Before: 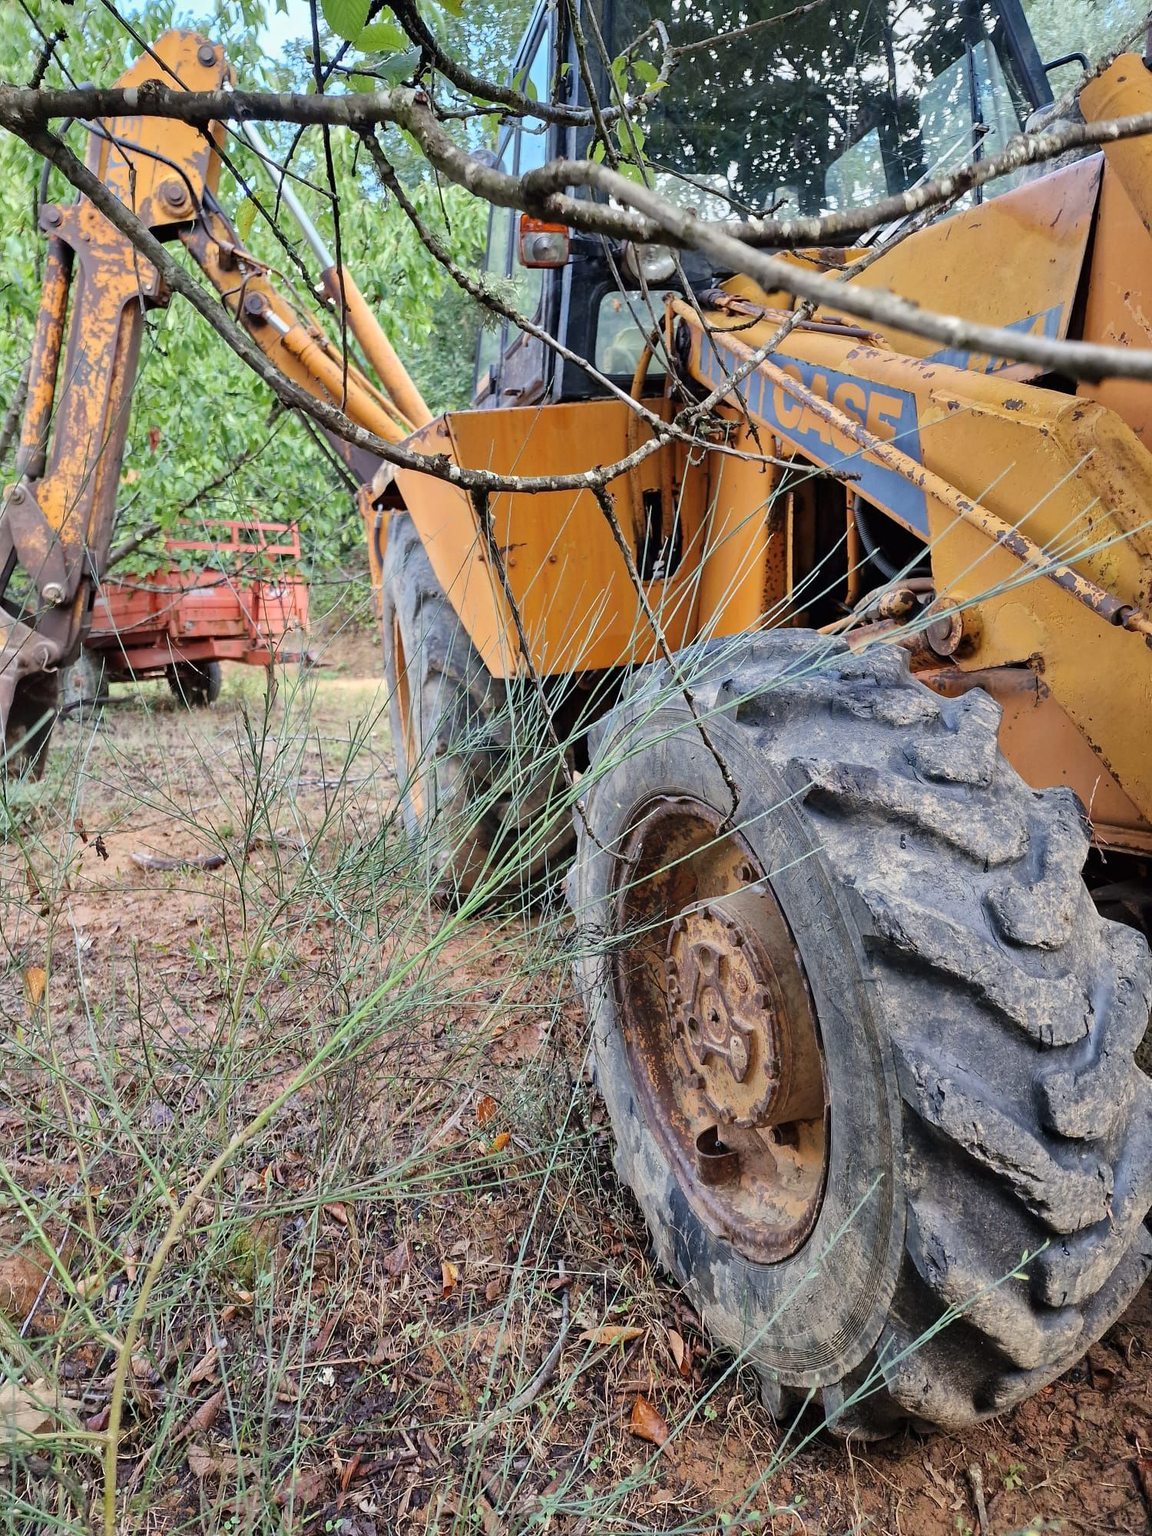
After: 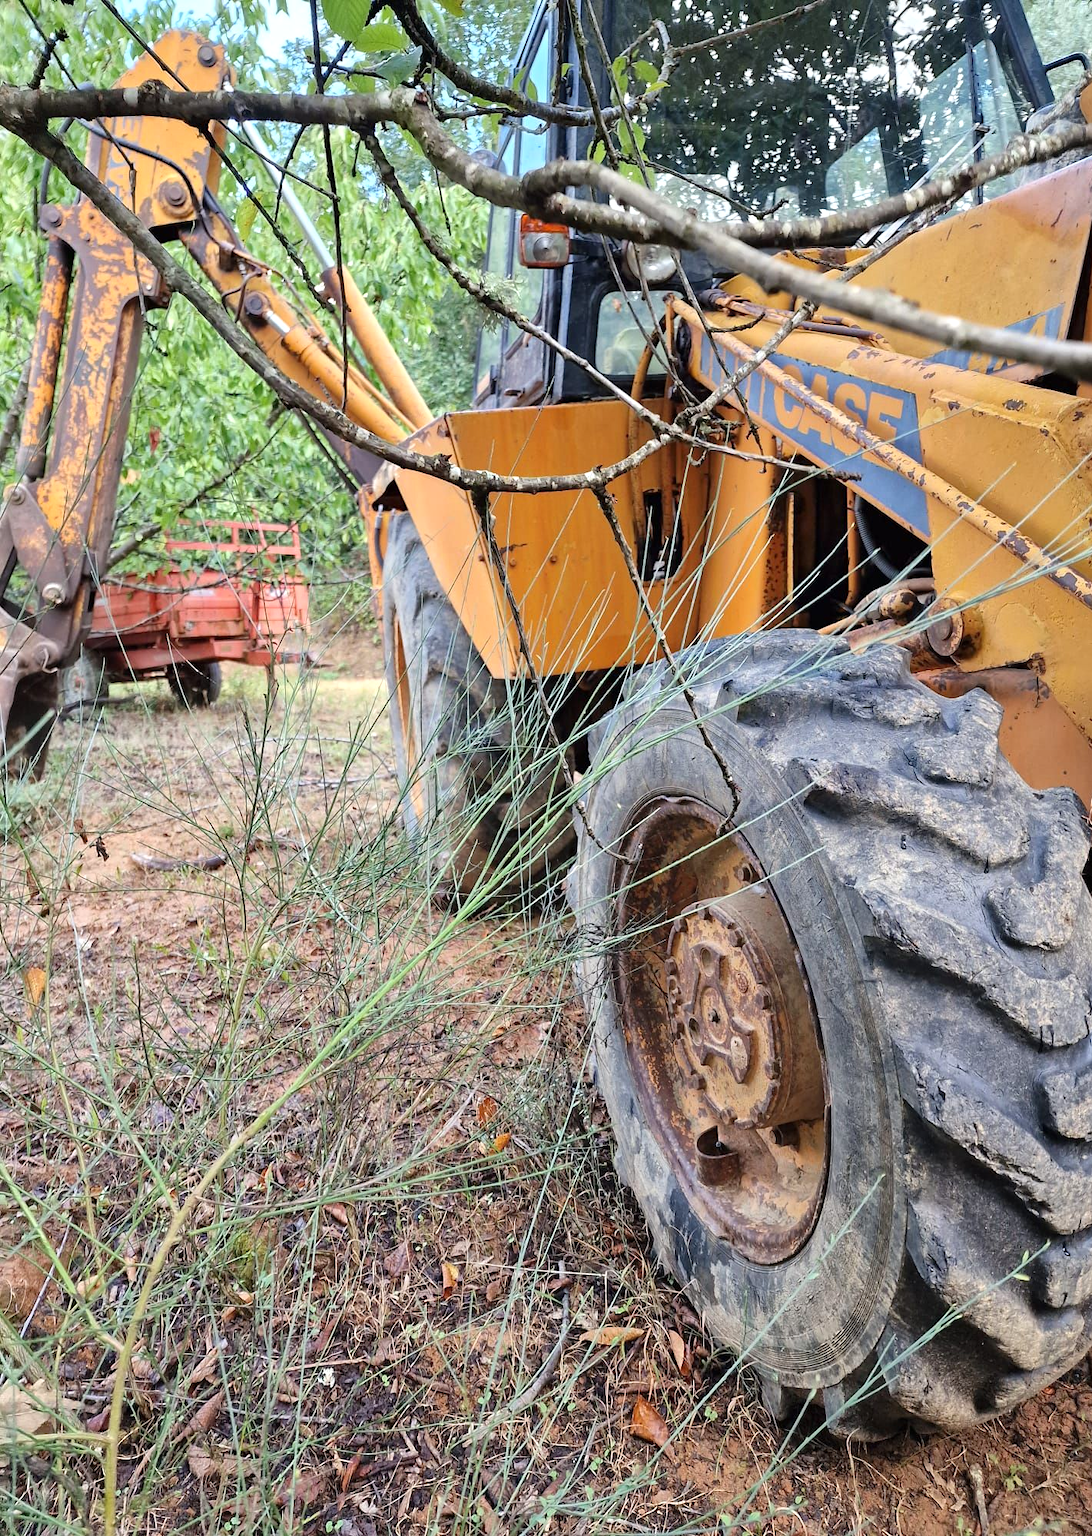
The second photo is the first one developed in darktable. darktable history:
exposure: exposure 0.3 EV, compensate highlight preservation false
crop and rotate: right 5.167%
rgb levels: preserve colors max RGB
